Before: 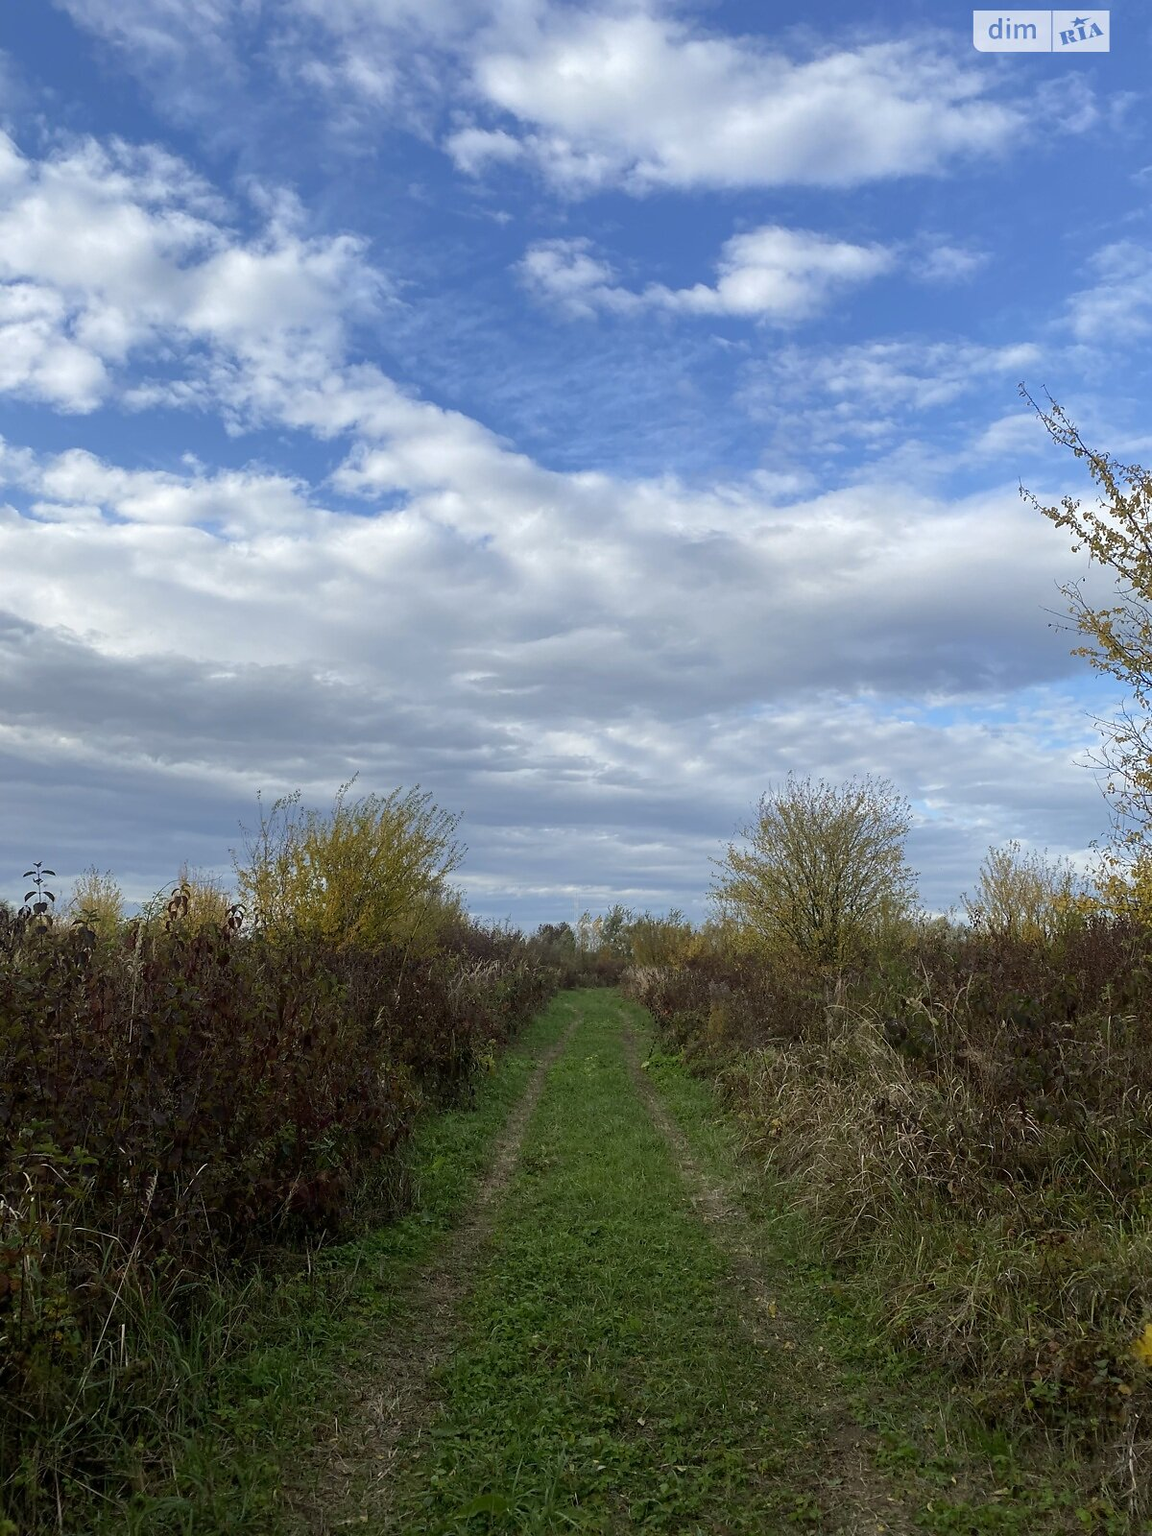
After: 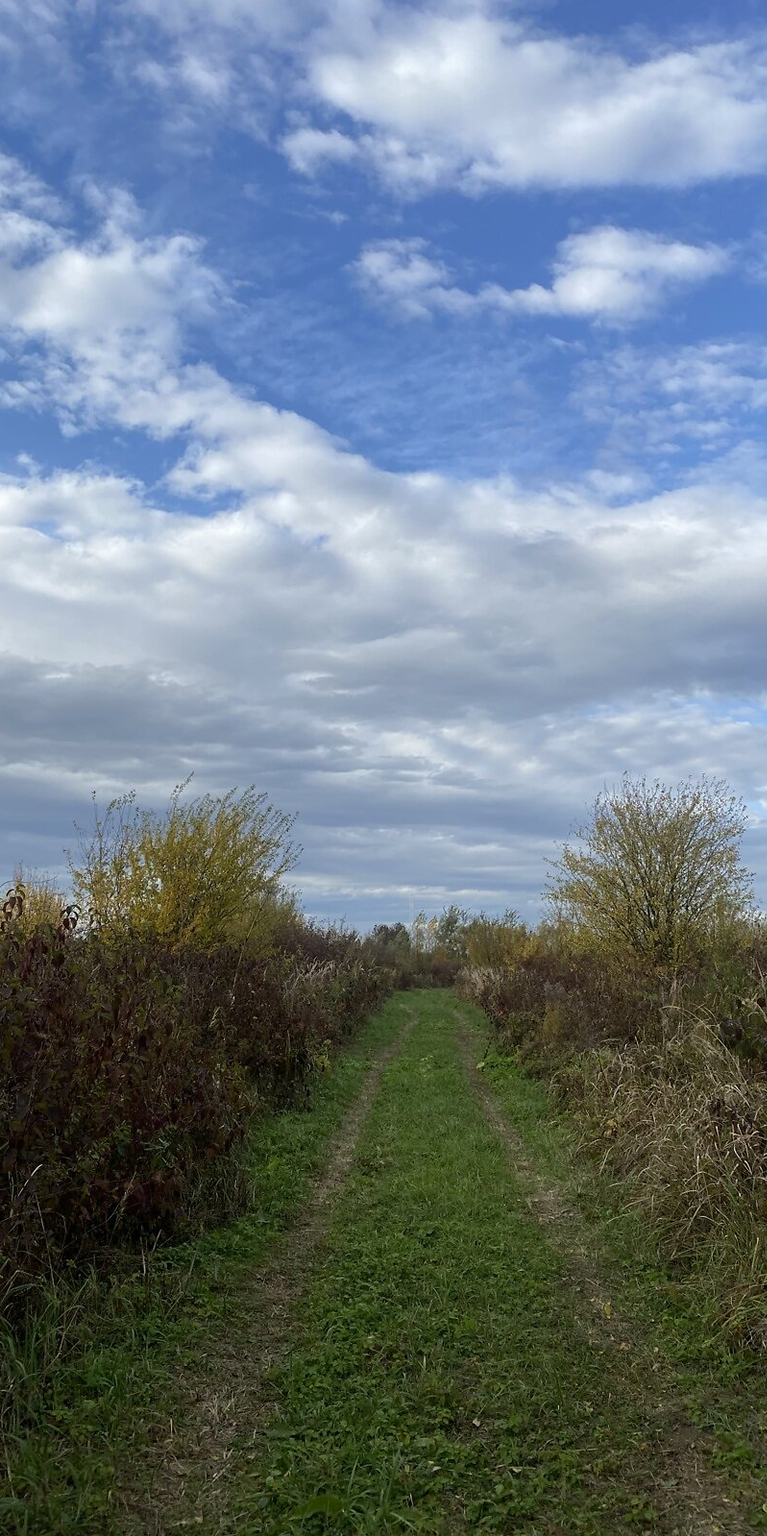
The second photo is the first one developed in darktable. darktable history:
crop and rotate: left 14.385%, right 18.948%
